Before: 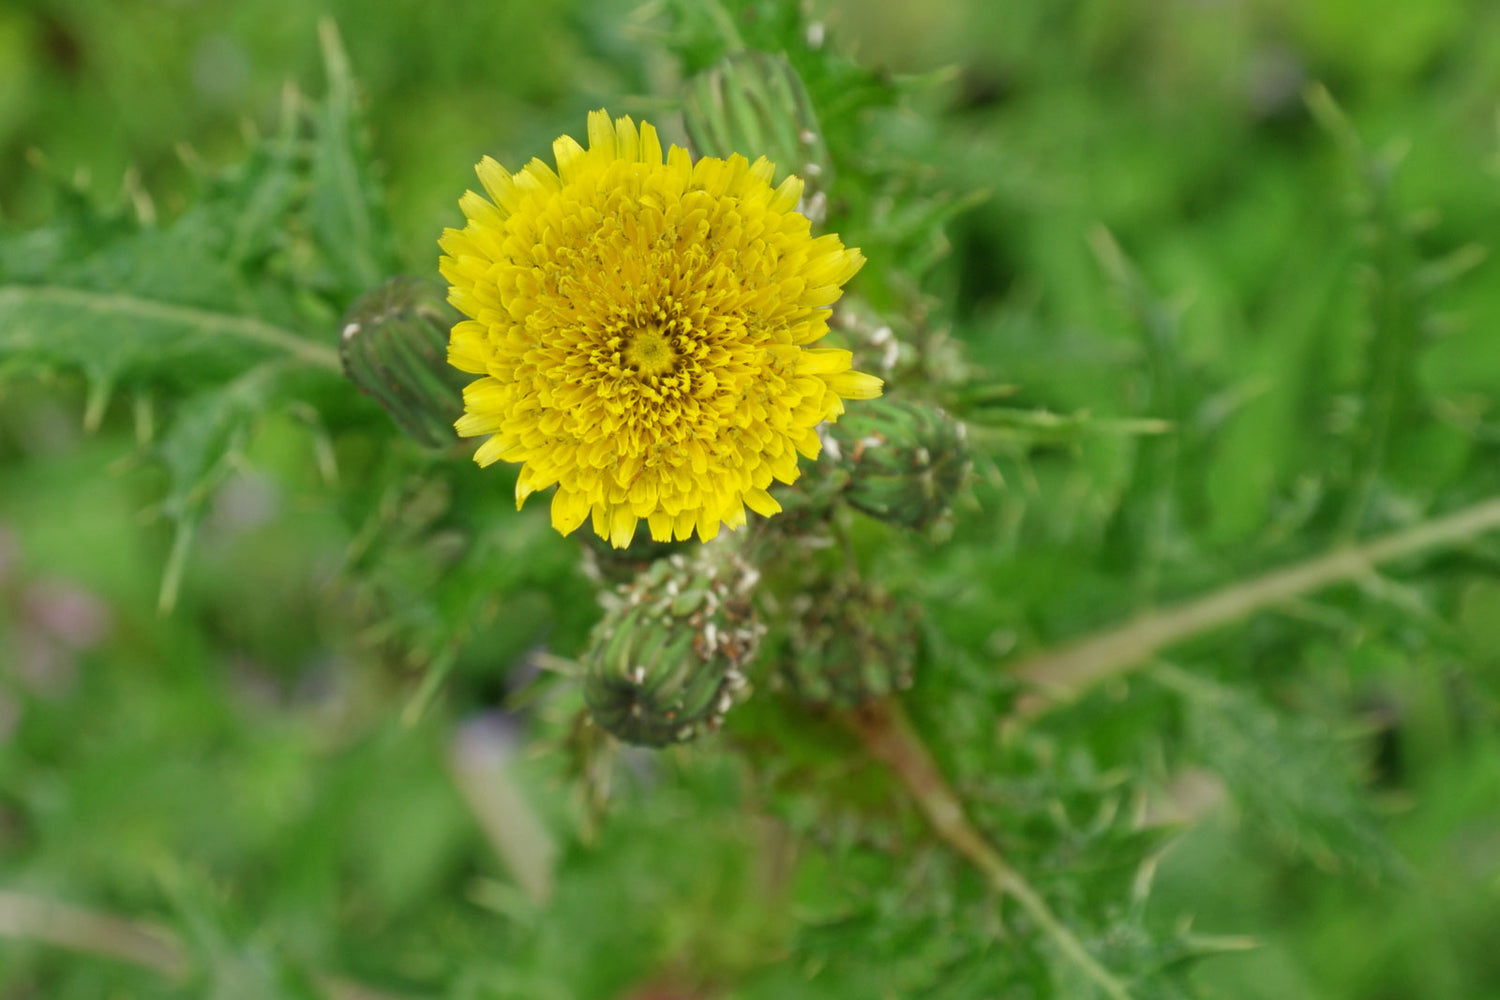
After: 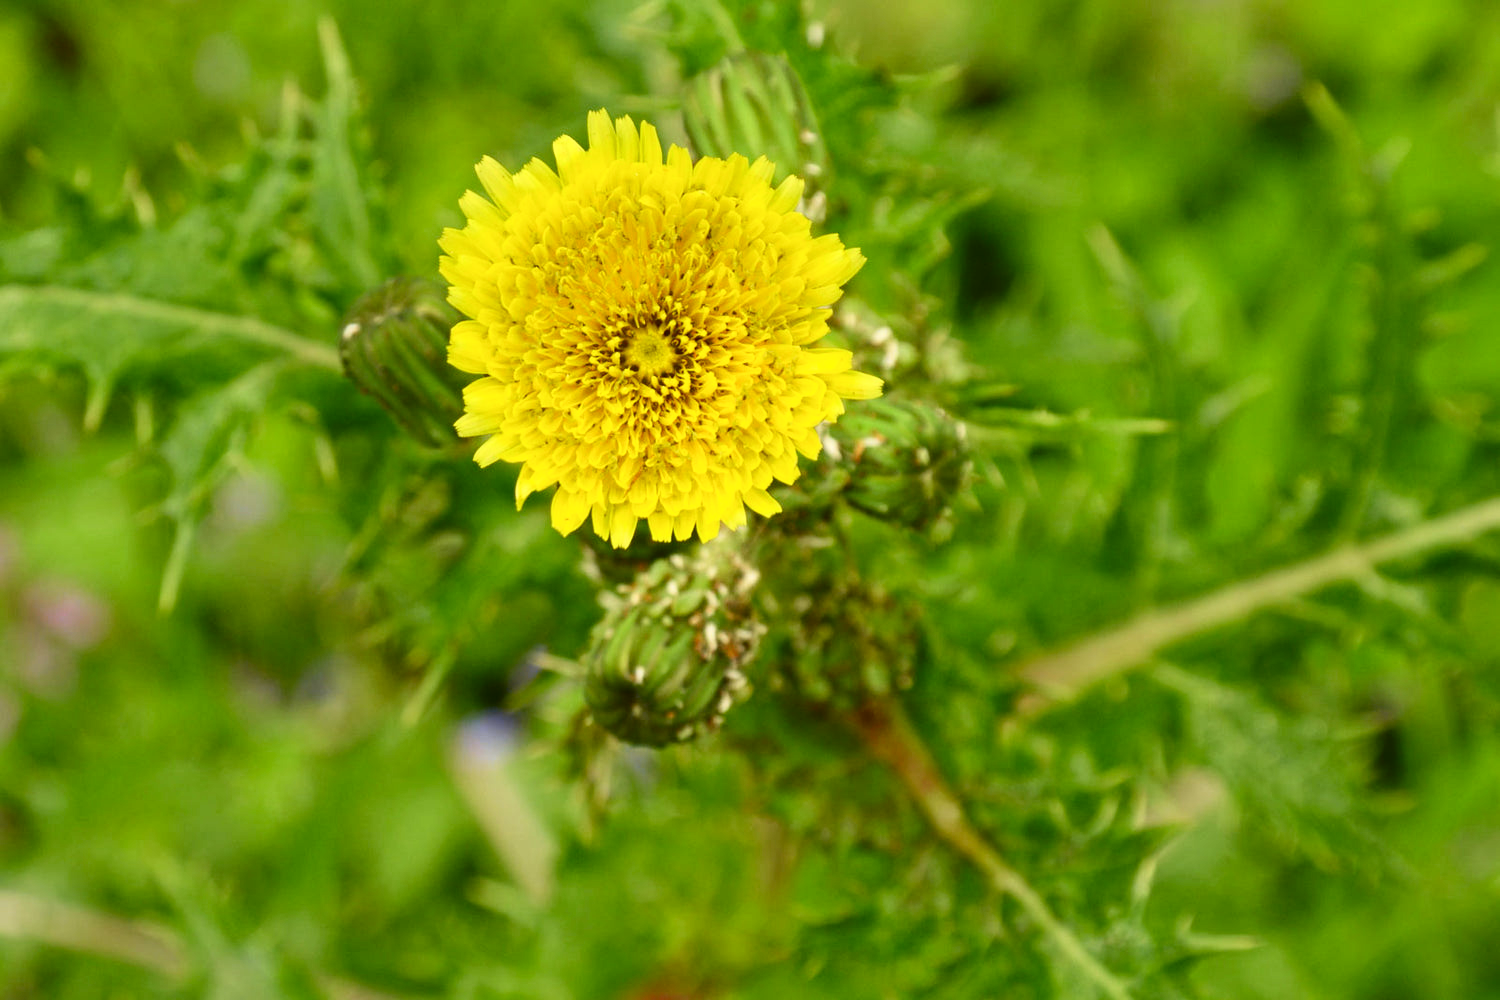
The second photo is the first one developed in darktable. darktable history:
color balance rgb: global vibrance -1%, saturation formula JzAzBz (2021)
tone curve: curves: ch0 [(0, 0) (0.074, 0.04) (0.157, 0.1) (0.472, 0.515) (0.635, 0.731) (0.768, 0.878) (0.899, 0.969) (1, 1)]; ch1 [(0, 0) (0.08, 0.08) (0.3, 0.3) (0.5, 0.5) (0.539, 0.558) (0.586, 0.658) (0.69, 0.787) (0.92, 0.92) (1, 1)]; ch2 [(0, 0) (0.08, 0.08) (0.3, 0.3) (0.5, 0.5) (0.543, 0.597) (0.597, 0.679) (0.92, 0.92) (1, 1)], color space Lab, independent channels, preserve colors none
